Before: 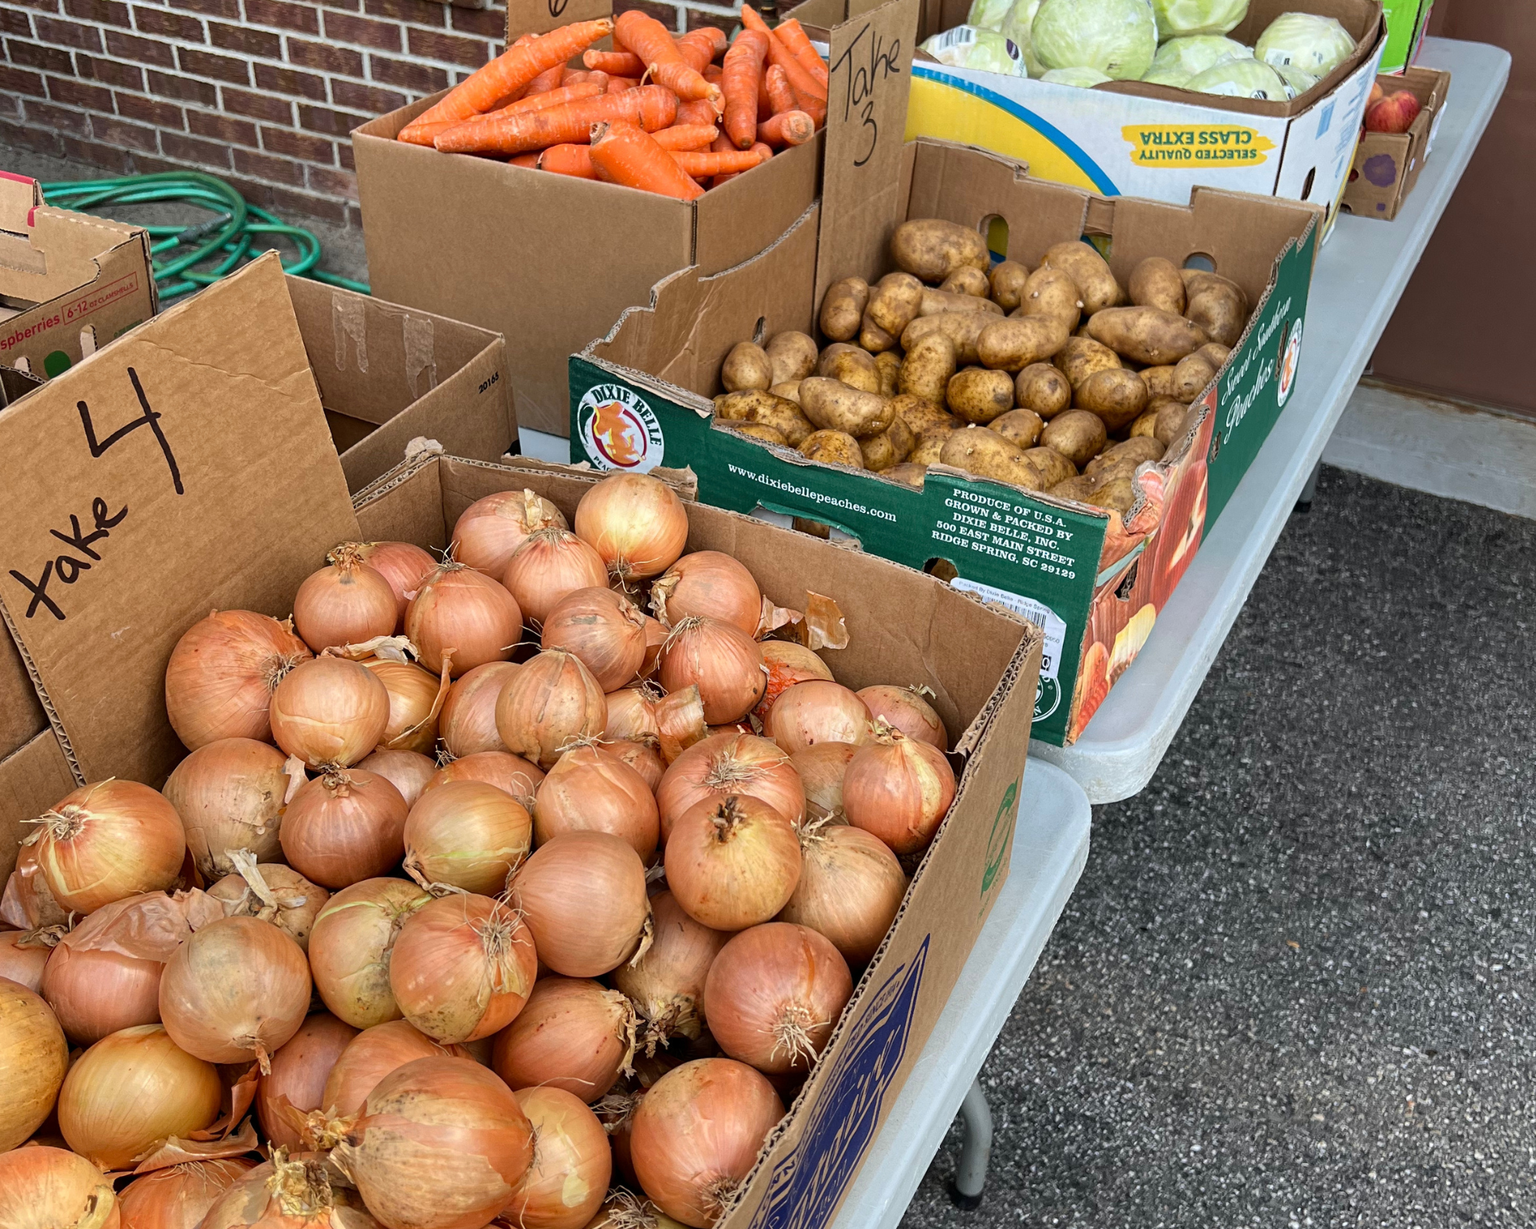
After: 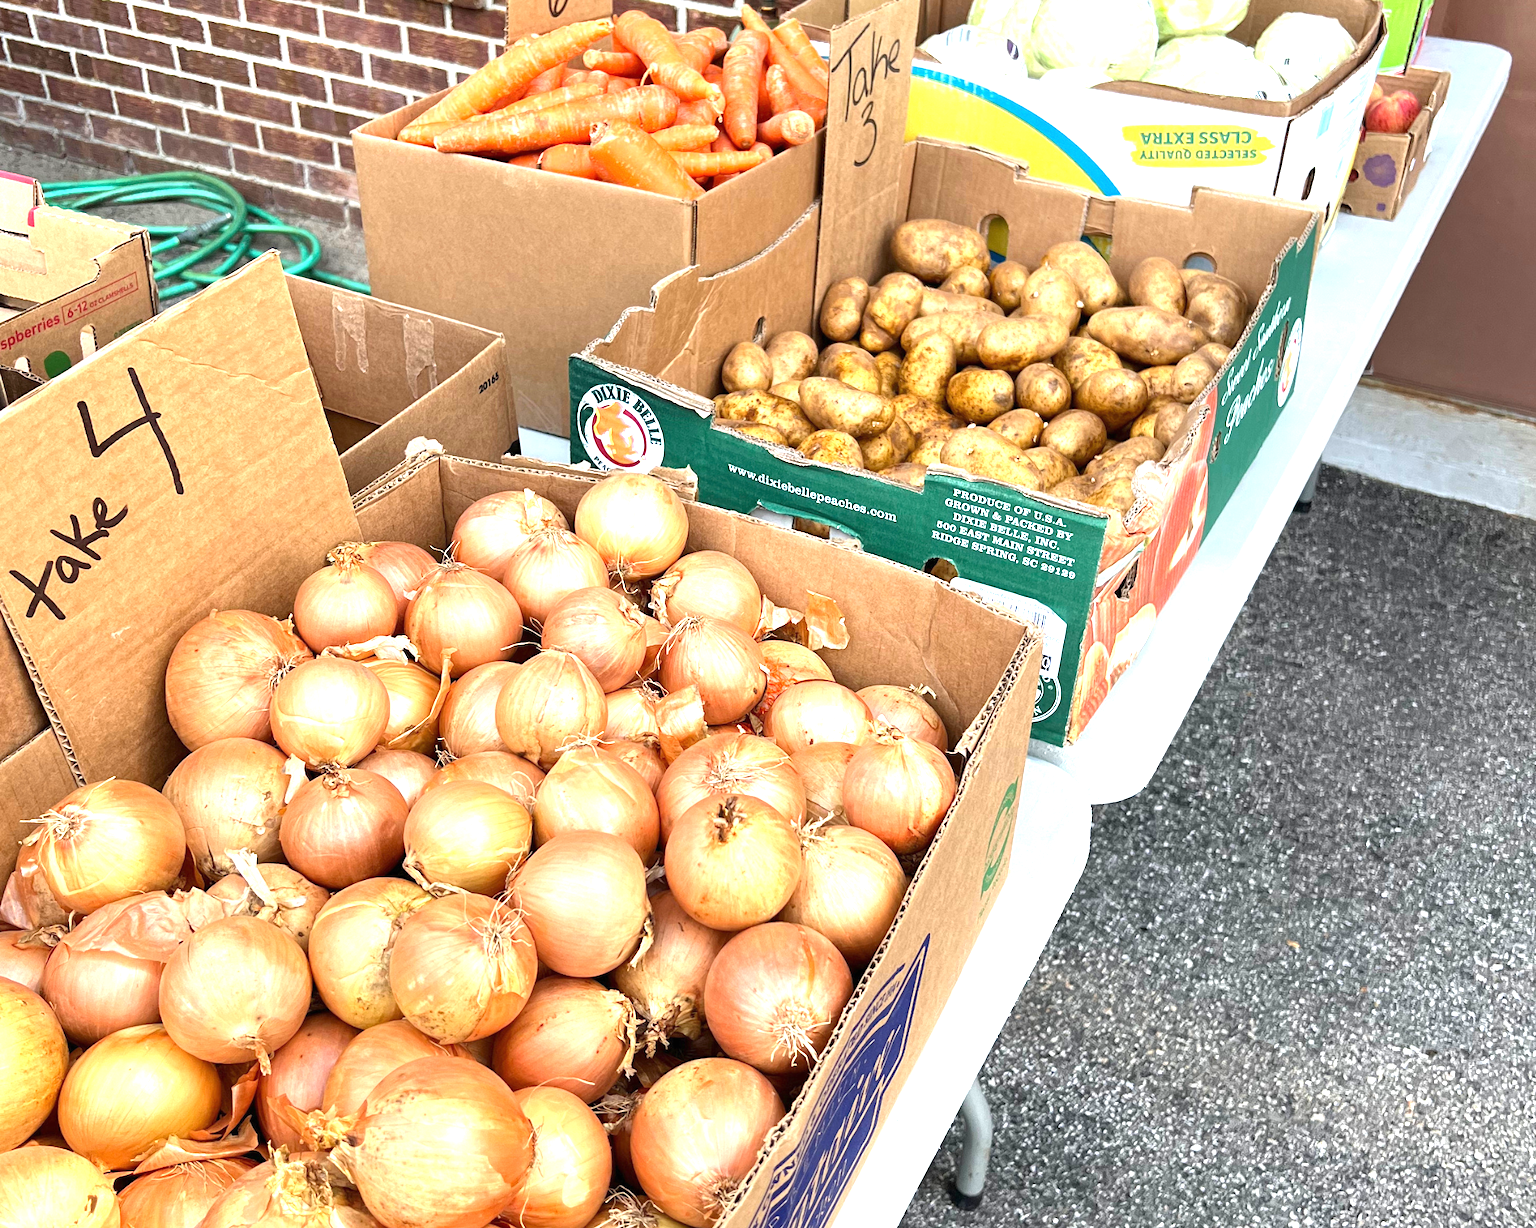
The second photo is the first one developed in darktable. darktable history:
exposure: black level correction 0, exposure 1.444 EV, compensate highlight preservation false
